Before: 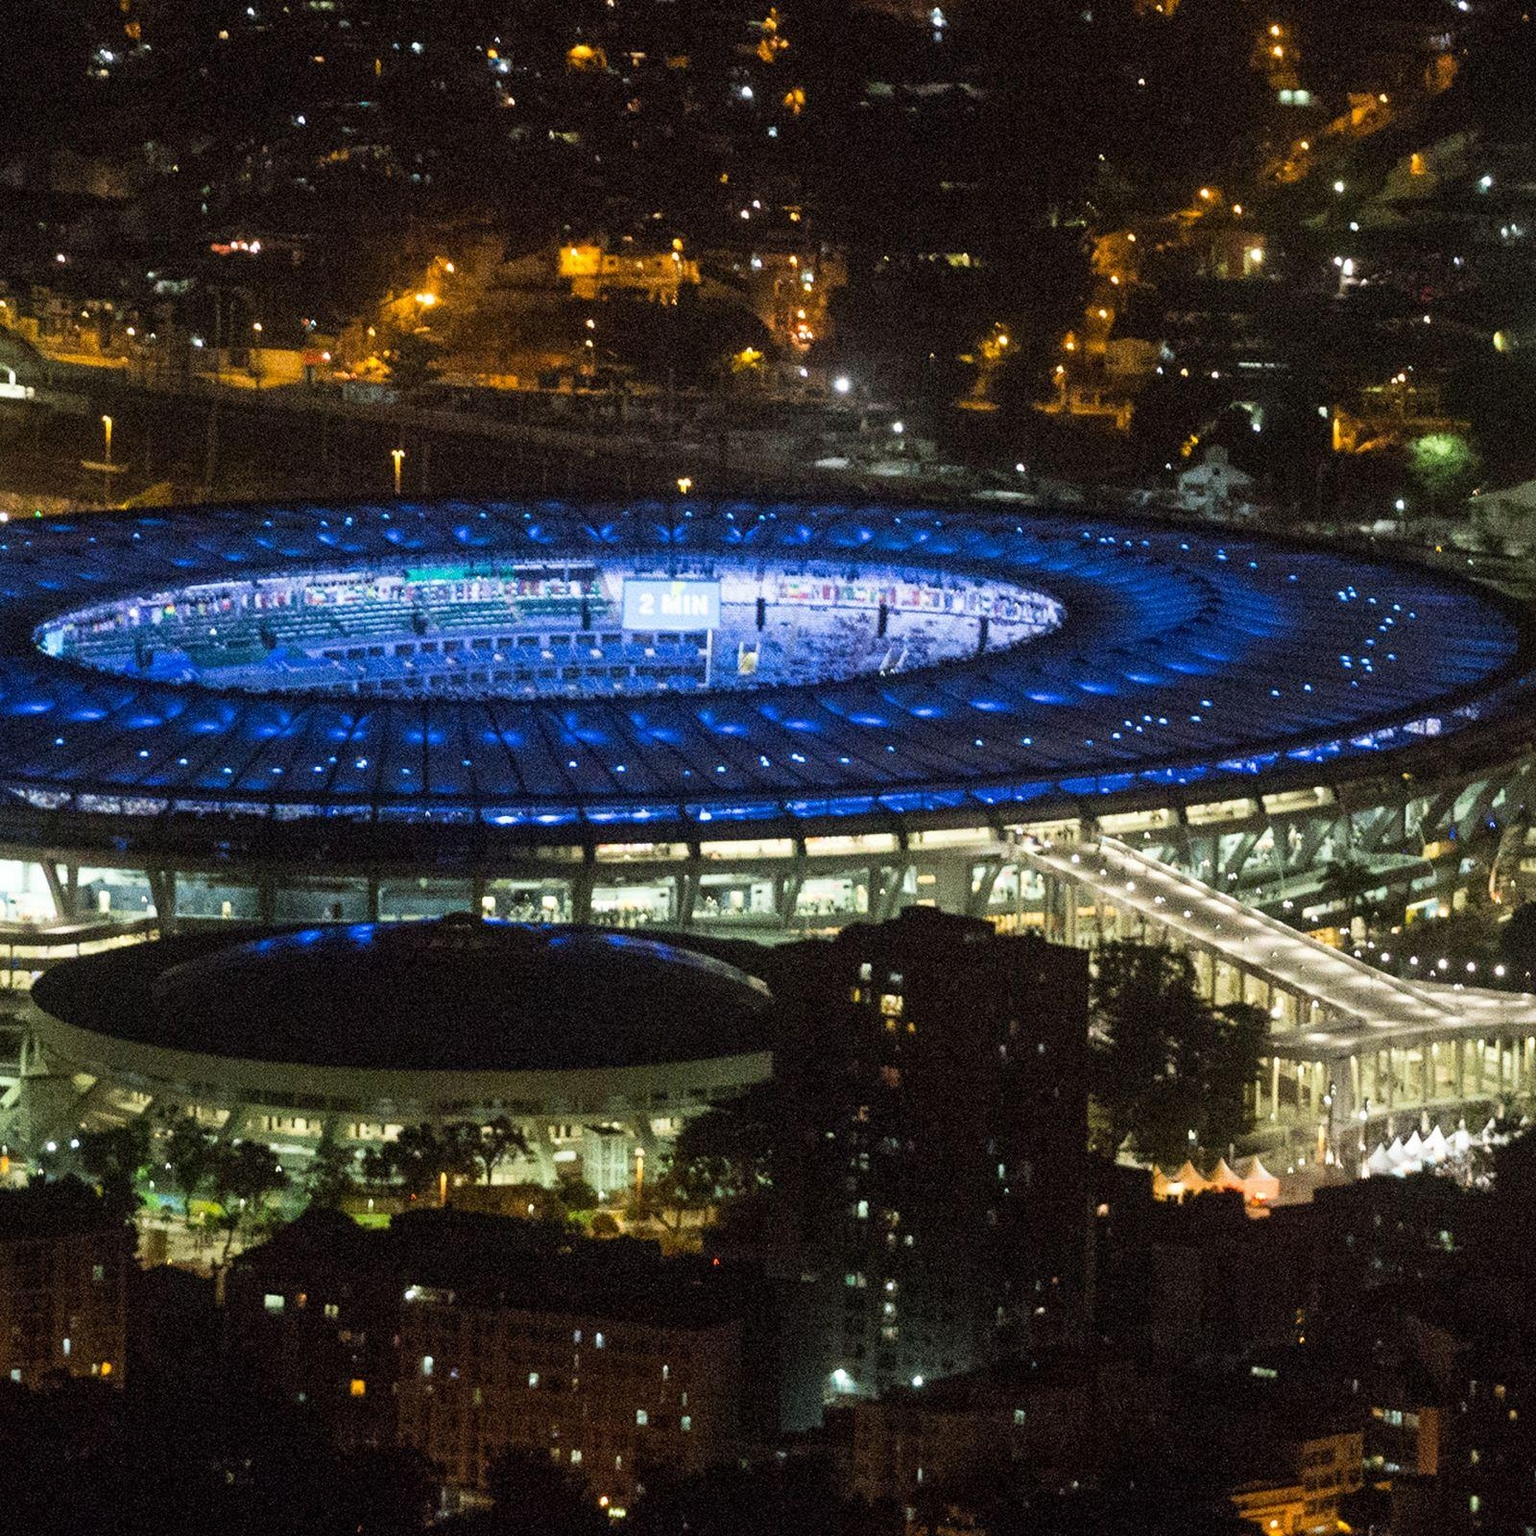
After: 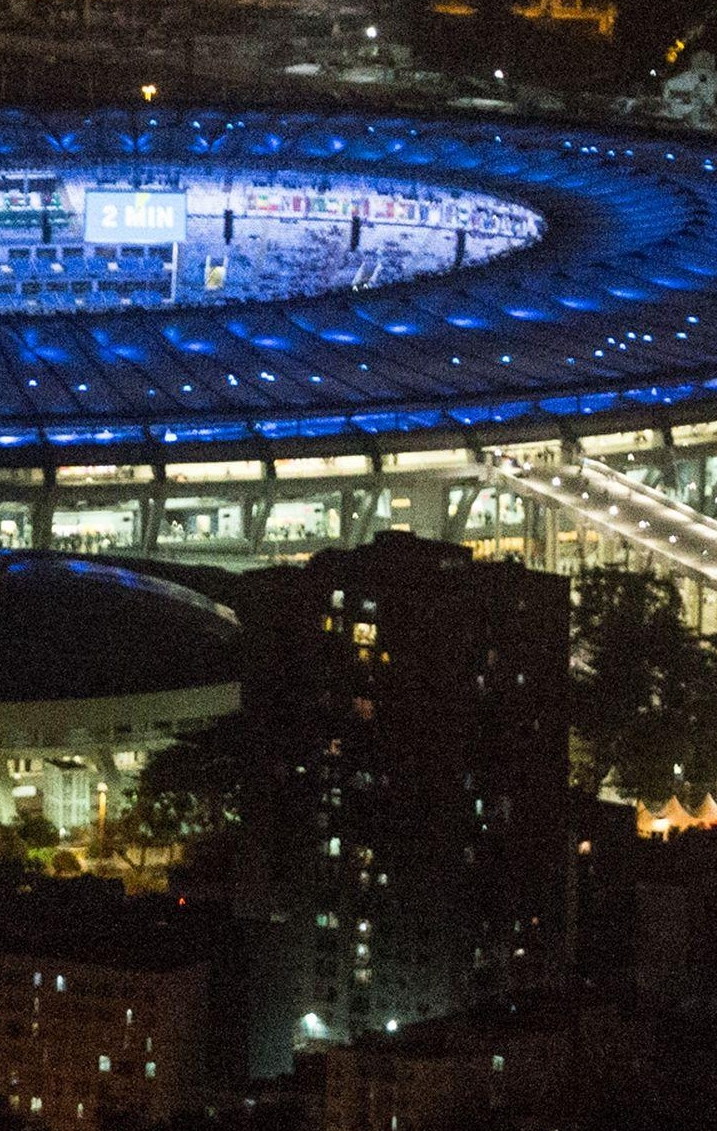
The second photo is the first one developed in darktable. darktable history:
crop: left 35.293%, top 25.821%, right 19.848%, bottom 3.454%
